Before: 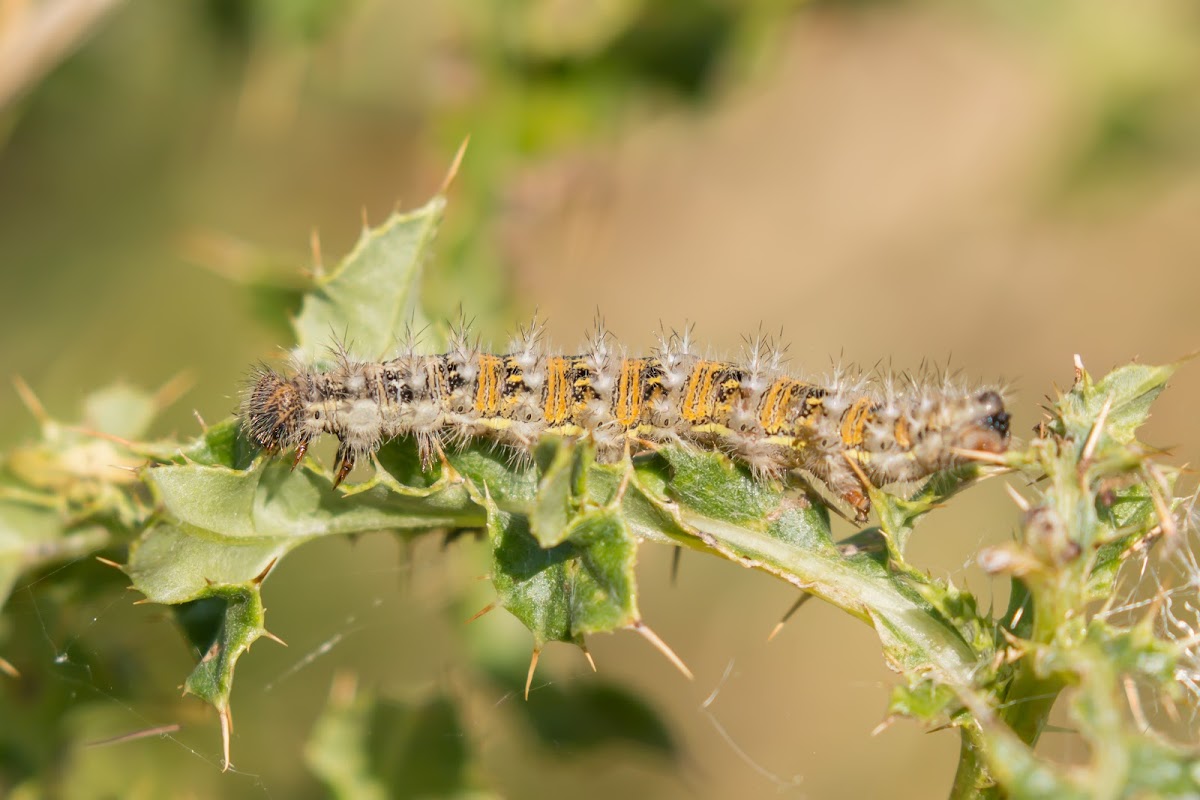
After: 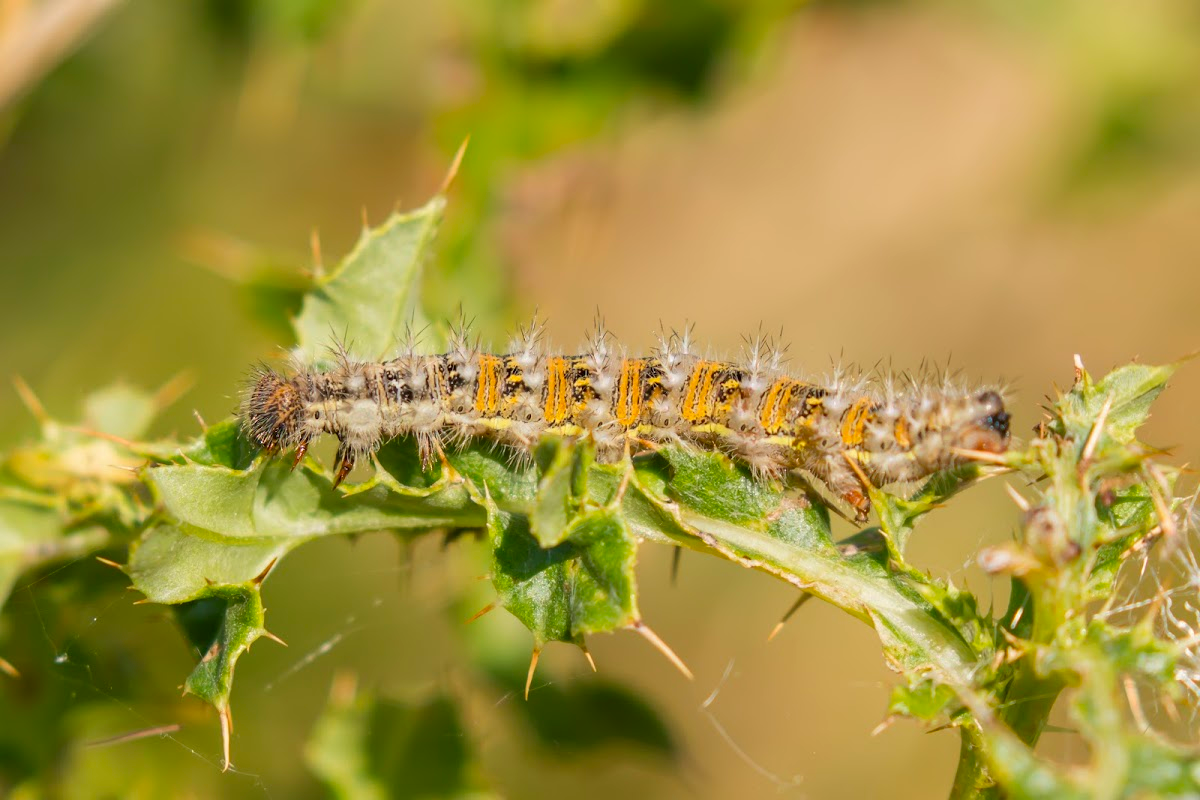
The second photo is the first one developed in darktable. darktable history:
contrast brightness saturation: brightness -0.028, saturation 0.352
